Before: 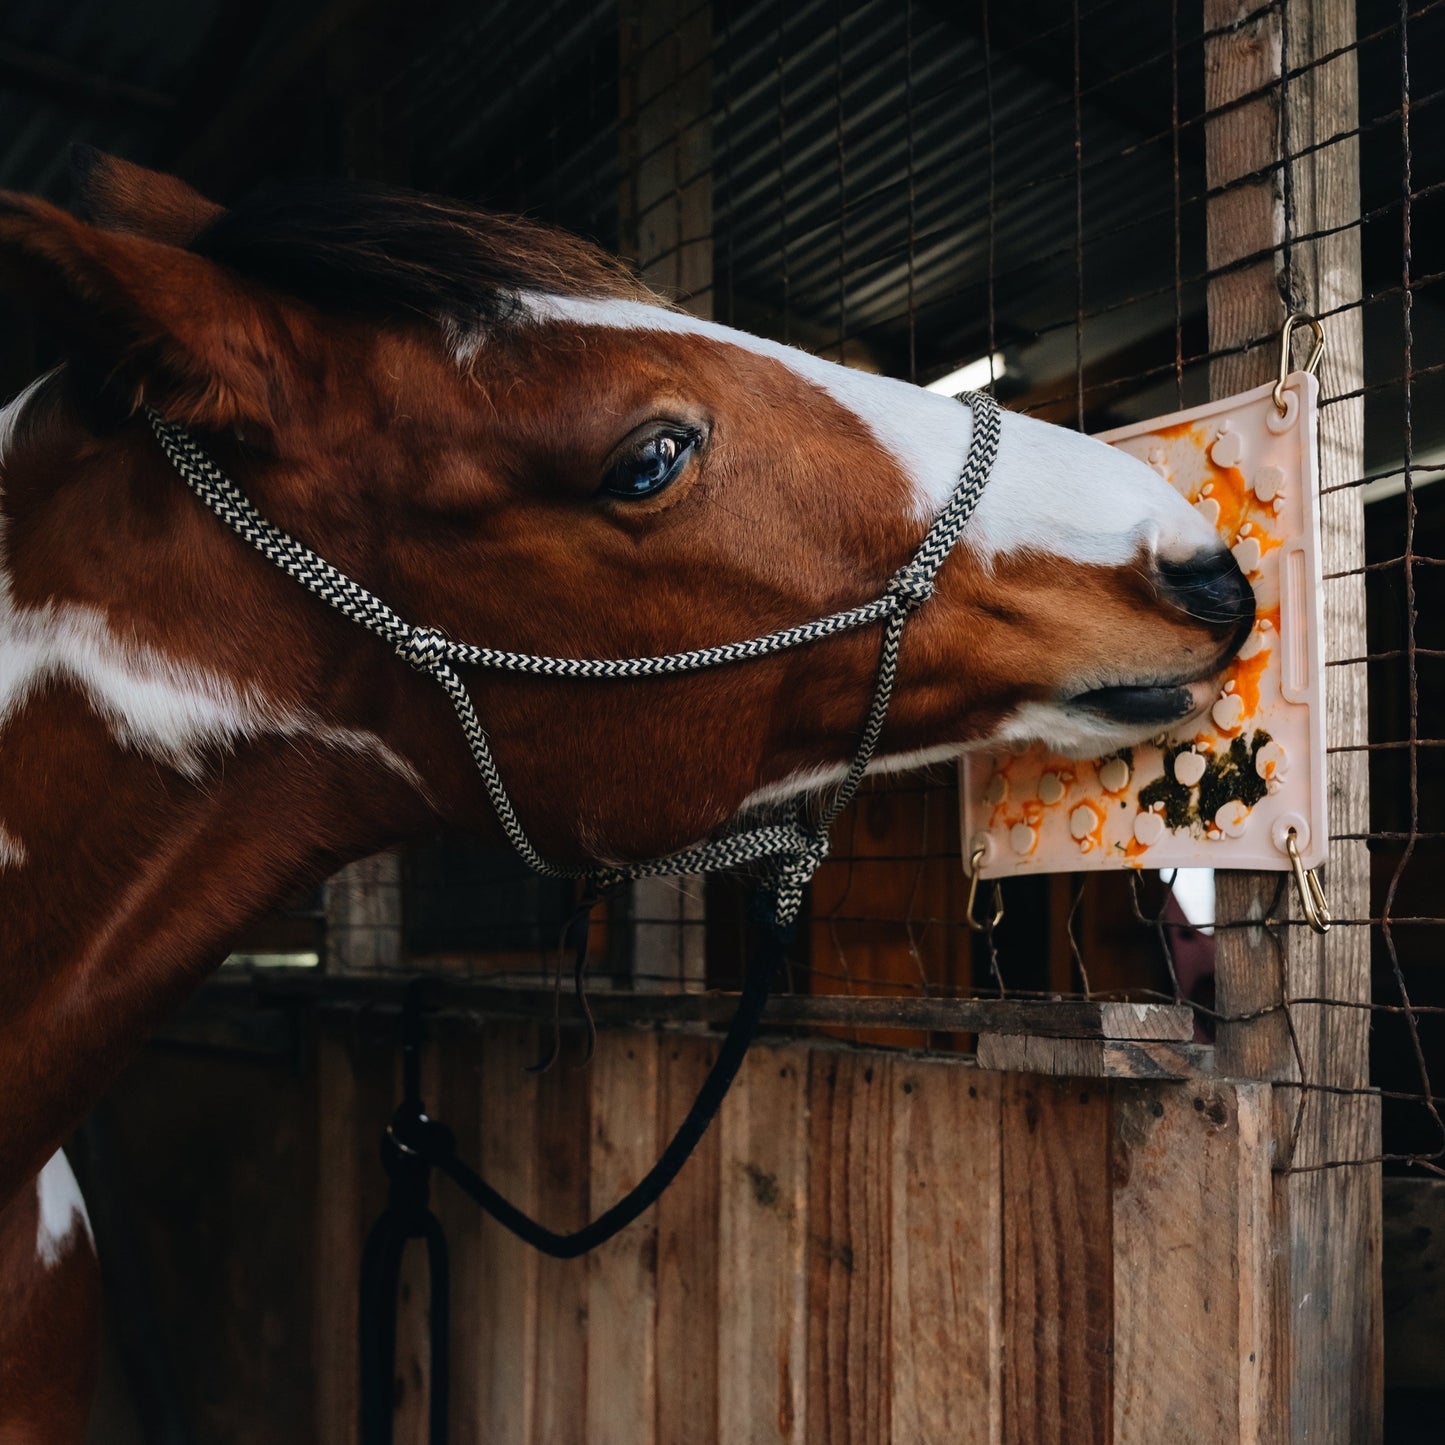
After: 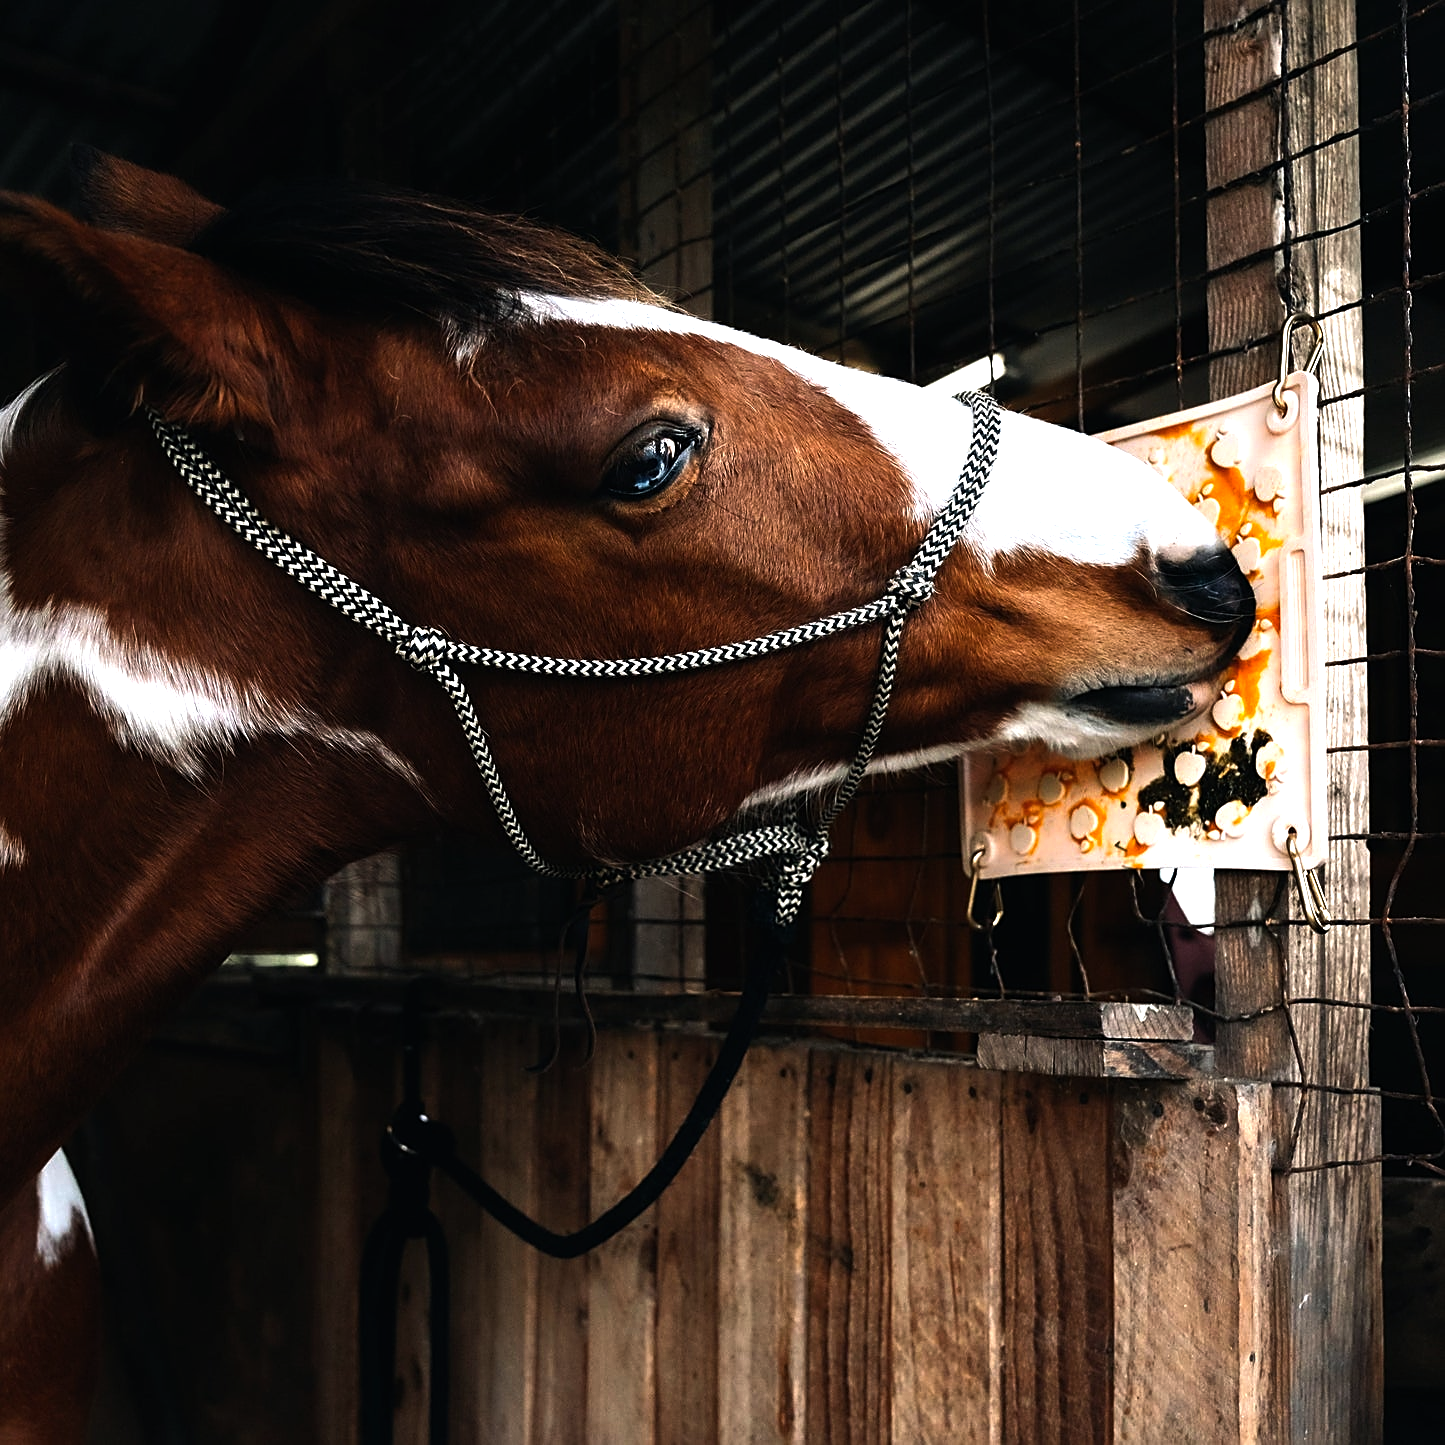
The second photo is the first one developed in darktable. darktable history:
sharpen: on, module defaults
color balance rgb: power › luminance -8.752%, perceptual saturation grading › global saturation -0.035%, perceptual brilliance grading › highlights 47.498%, perceptual brilliance grading › mid-tones 21.316%, perceptual brilliance grading › shadows -6.52%
